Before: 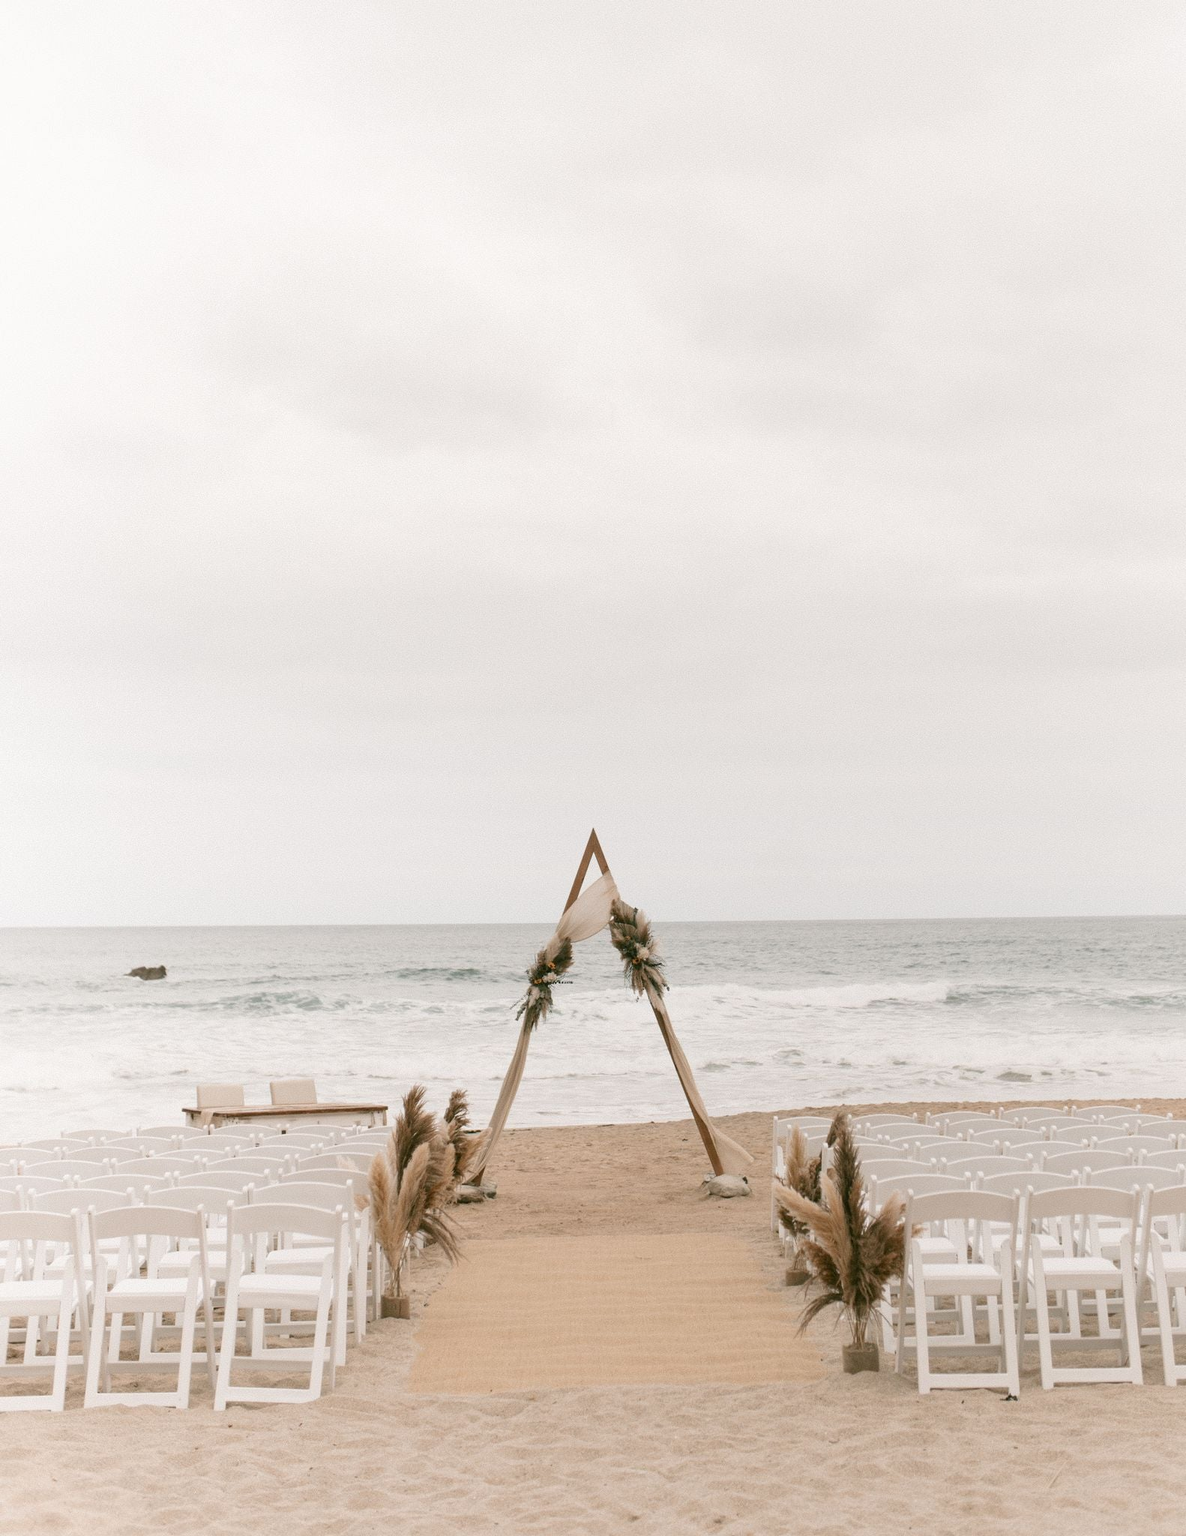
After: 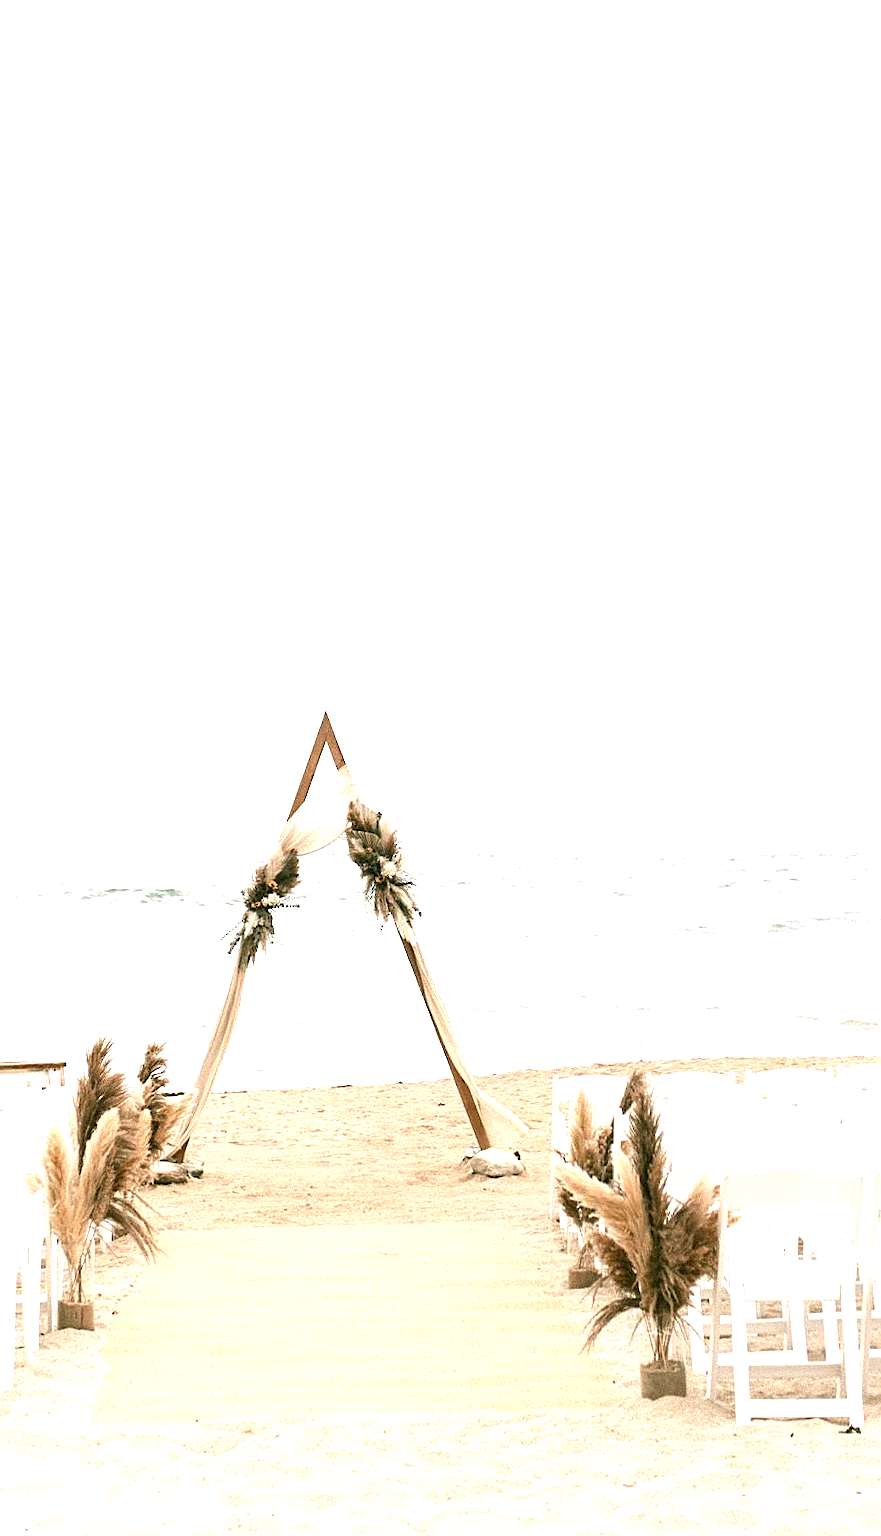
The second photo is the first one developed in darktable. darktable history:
sharpen: on, module defaults
crop and rotate: left 28.305%, top 17.19%, right 12.759%, bottom 3.475%
levels: levels [0.012, 0.367, 0.697]
exposure: exposure 0.129 EV, compensate highlight preservation false
